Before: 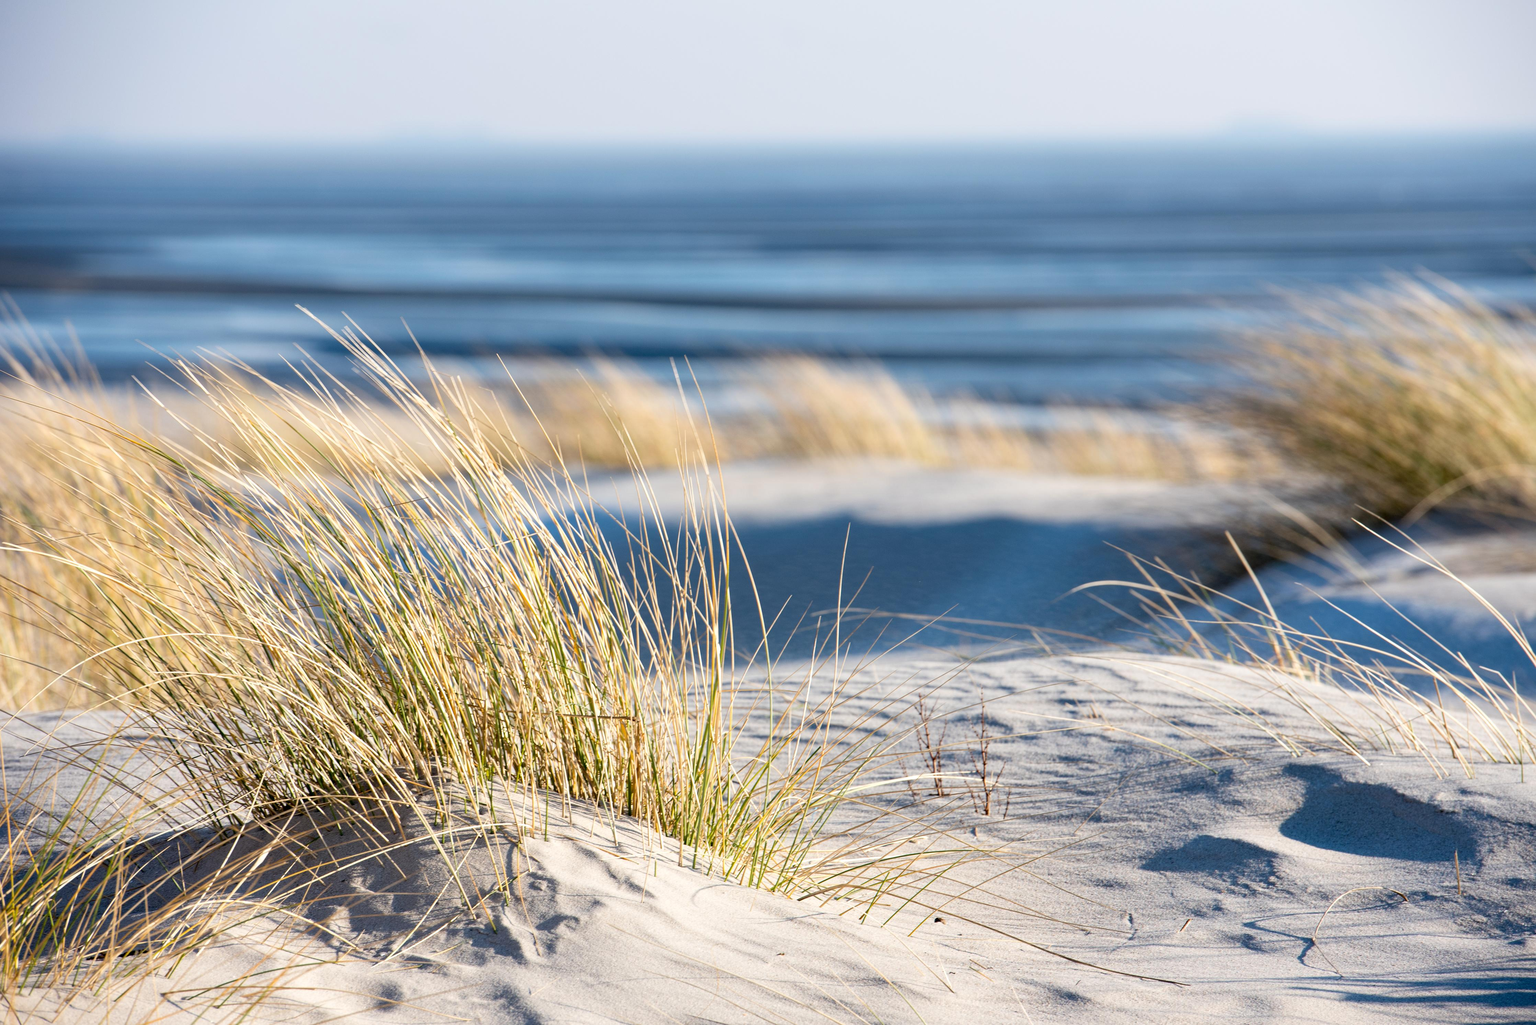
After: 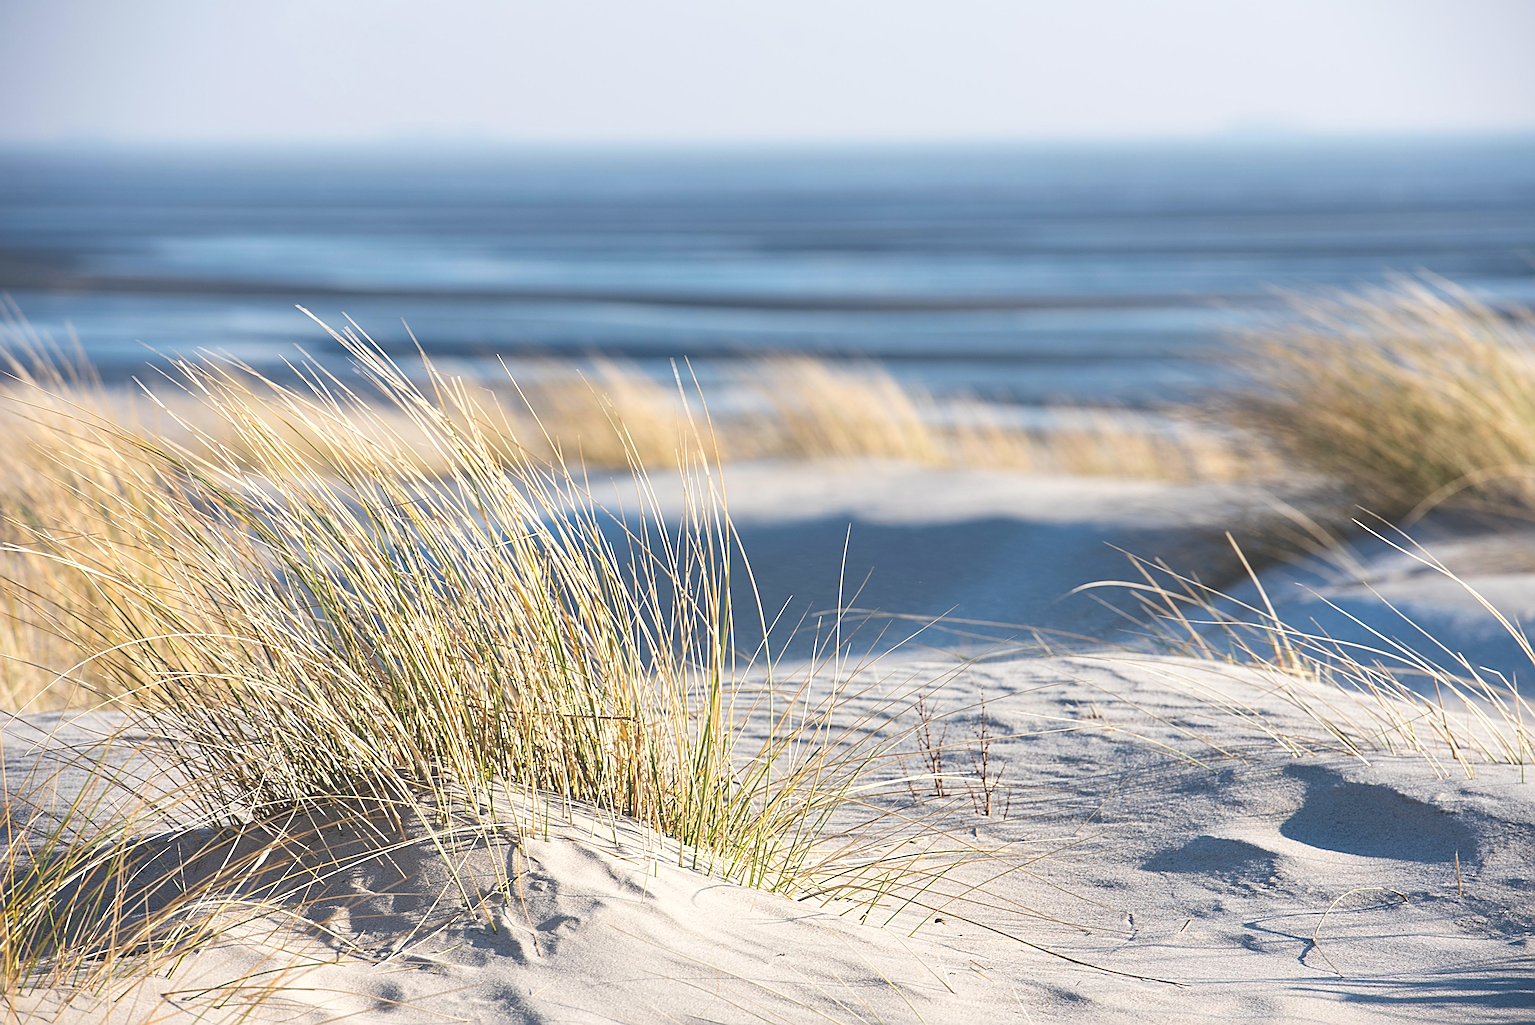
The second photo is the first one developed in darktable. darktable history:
exposure: black level correction -0.04, exposure 0.059 EV, compensate highlight preservation false
sharpen: radius 3.713, amount 0.943
